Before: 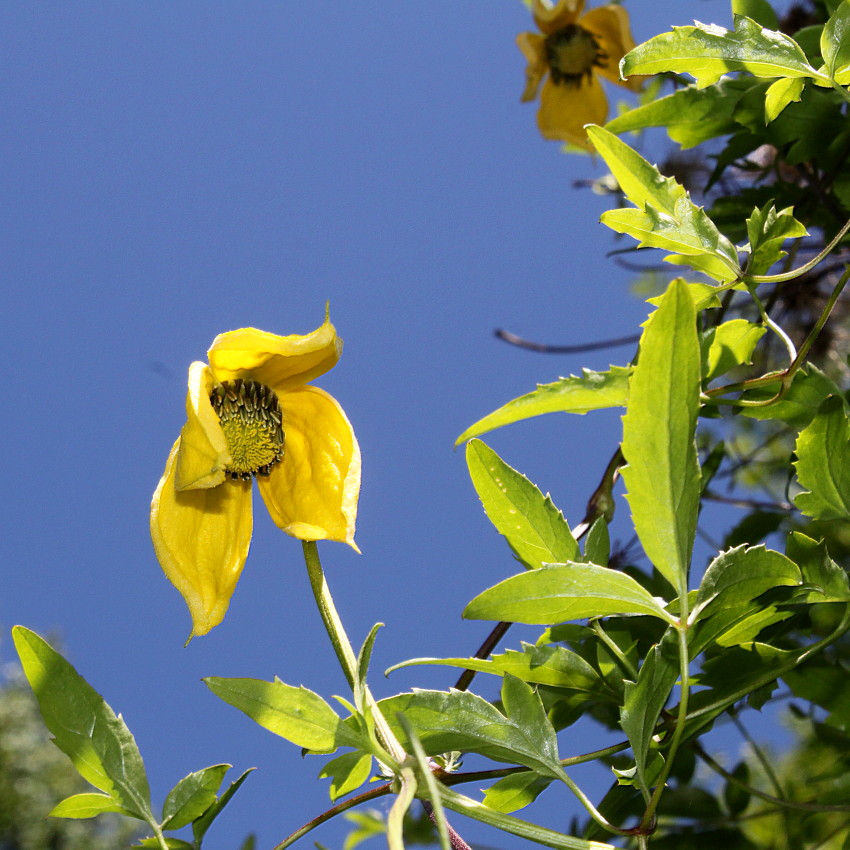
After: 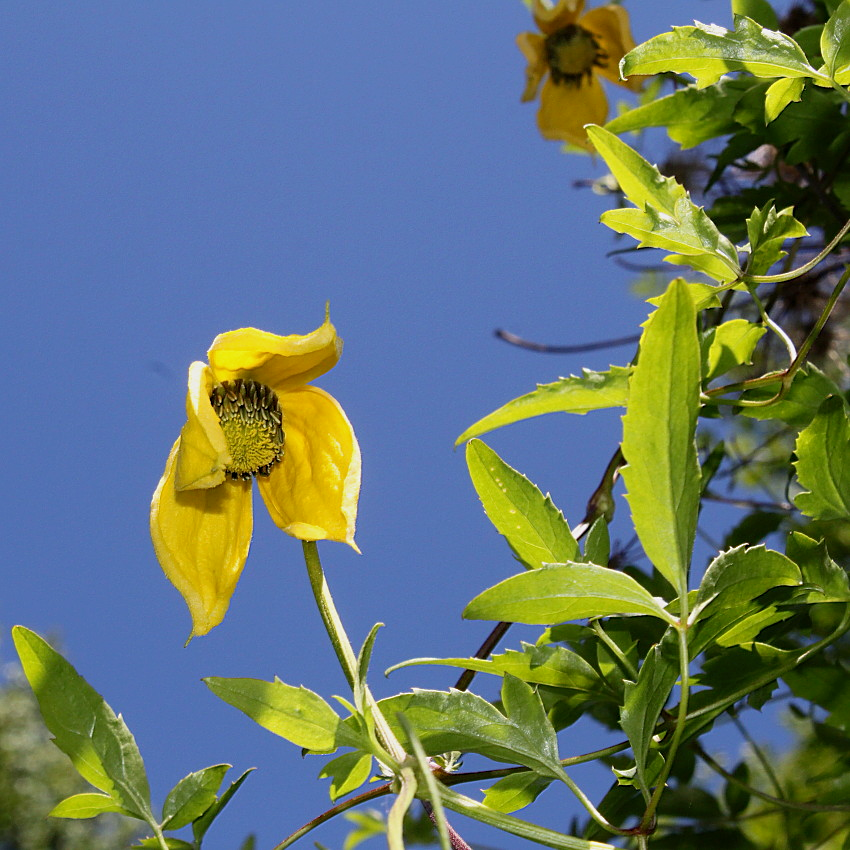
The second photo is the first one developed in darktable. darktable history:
sharpen: amount 0.214
levels: levels [0, 0.478, 1]
exposure: exposure -0.267 EV, compensate exposure bias true, compensate highlight preservation false
